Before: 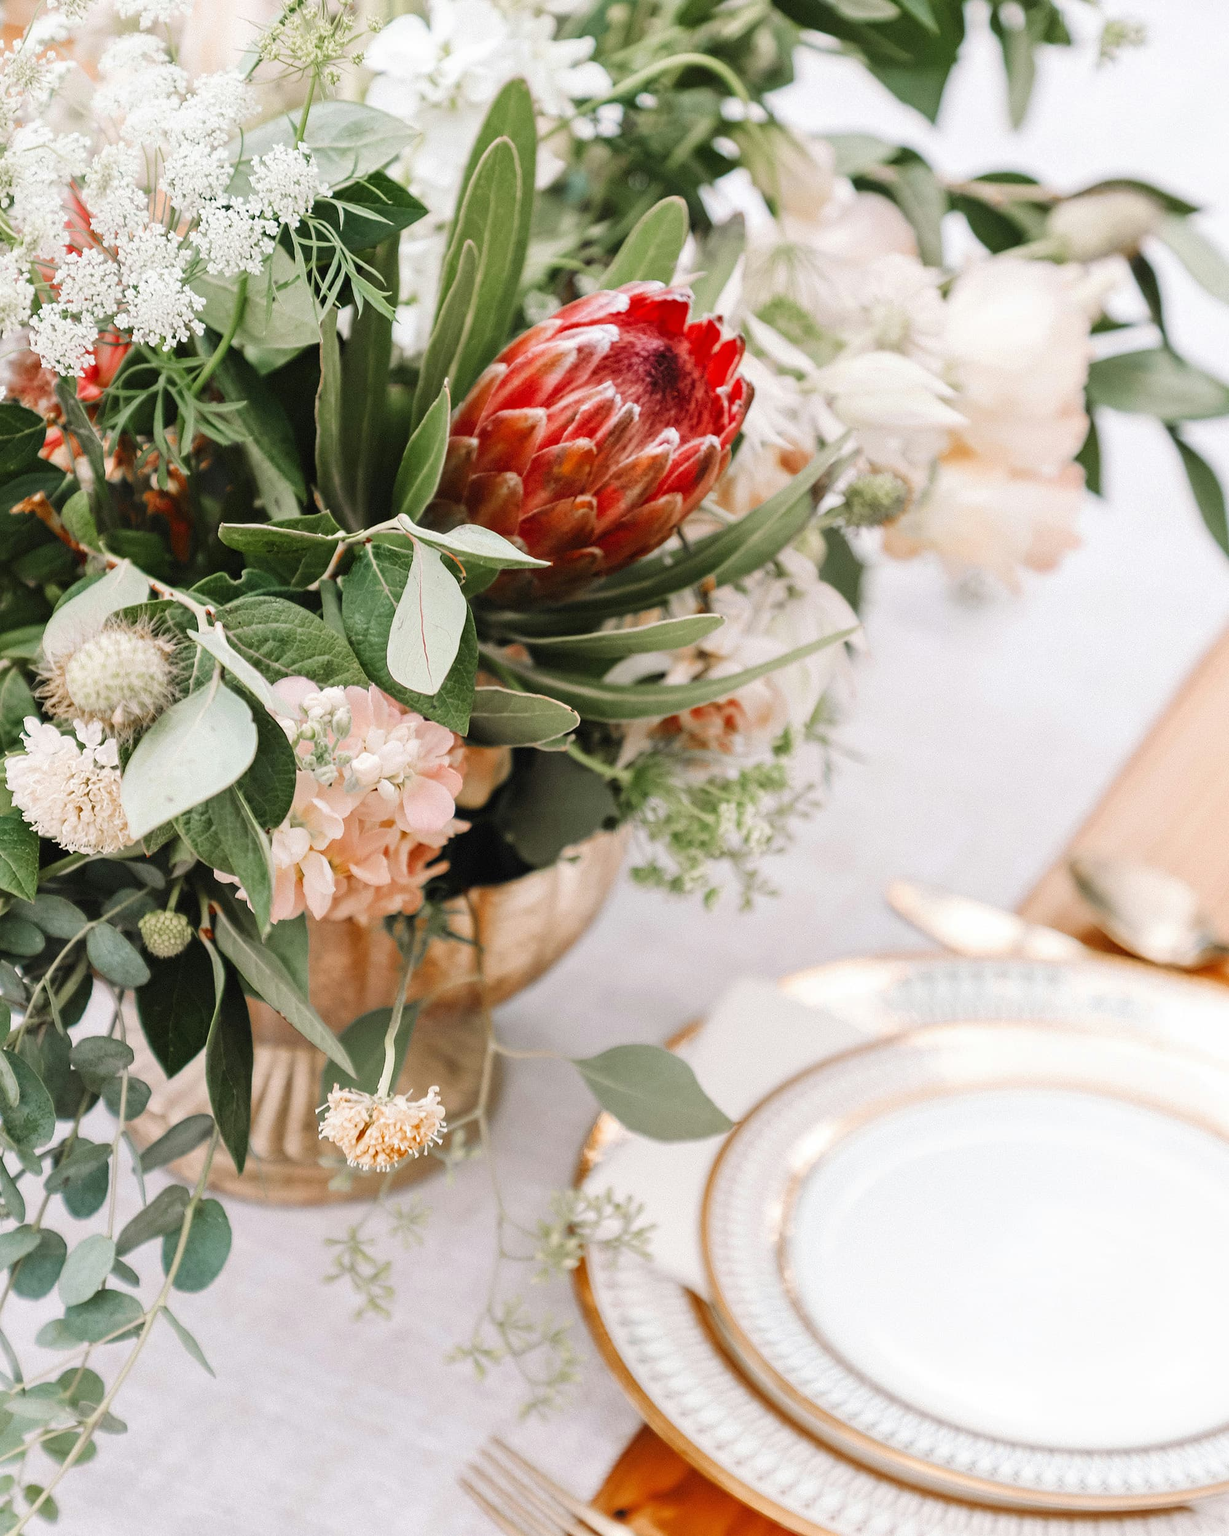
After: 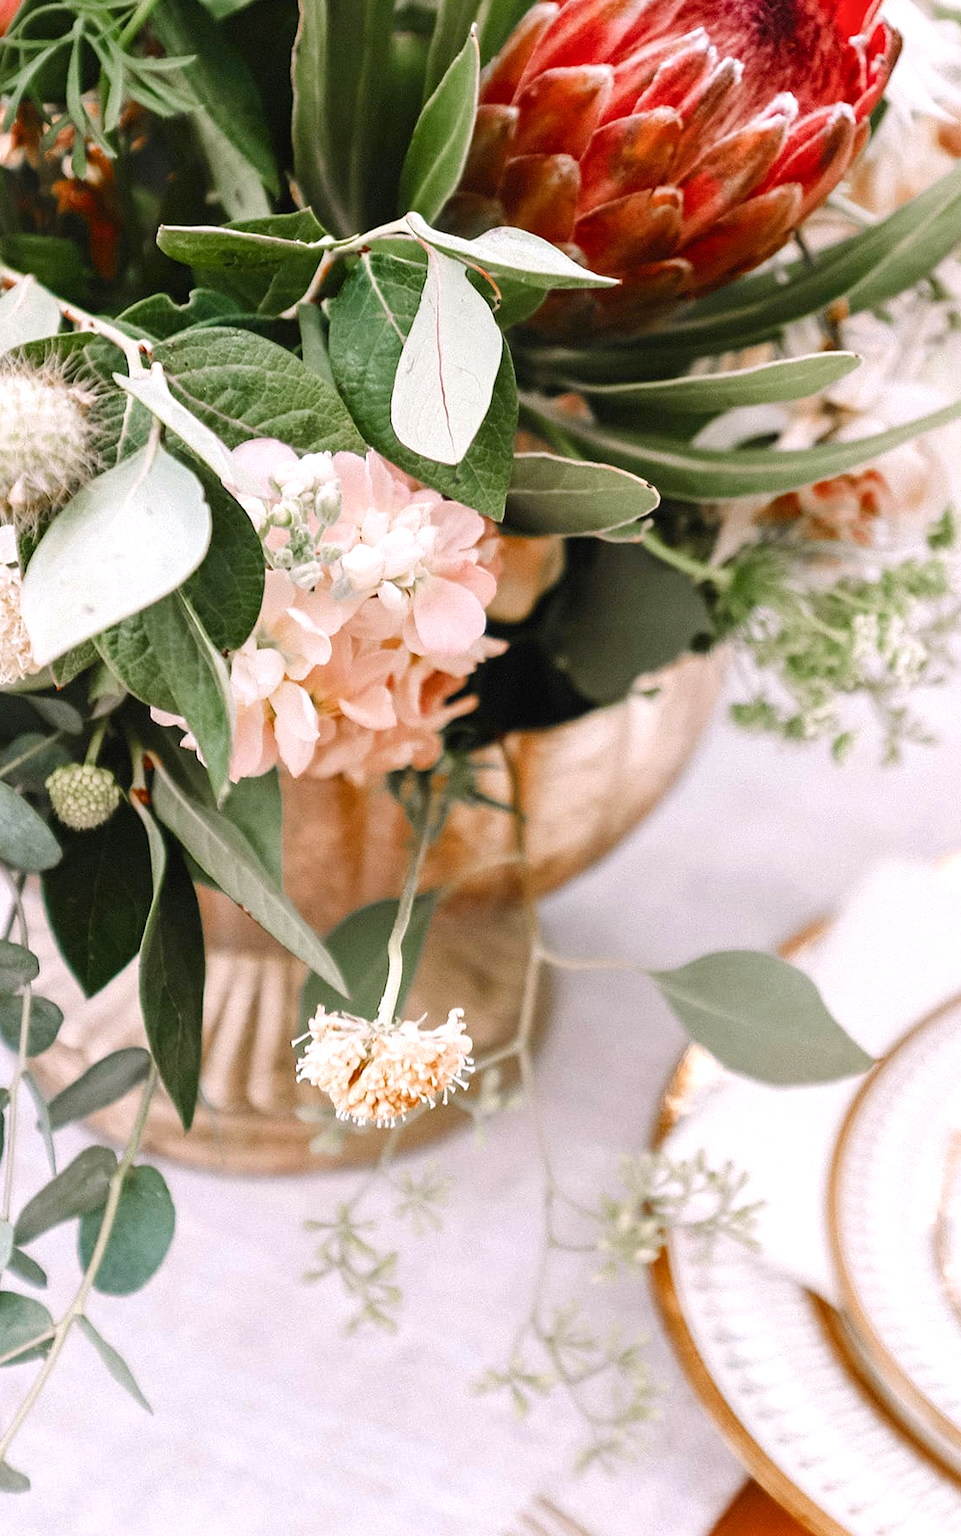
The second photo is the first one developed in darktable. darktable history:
crop: left 8.632%, top 23.534%, right 35.101%, bottom 4.585%
color balance rgb: highlights gain › chroma 2.054%, highlights gain › hue 290.69°, perceptual saturation grading › global saturation 0.767%, perceptual saturation grading › highlights -31.386%, perceptual saturation grading › mid-tones 5.562%, perceptual saturation grading › shadows 17.64%, perceptual brilliance grading › highlights 9.955%, perceptual brilliance grading › mid-tones 5.67%, global vibrance 19.689%
shadows and highlights: radius 335.82, shadows 64.7, highlights 5.92, compress 87.93%, soften with gaussian
